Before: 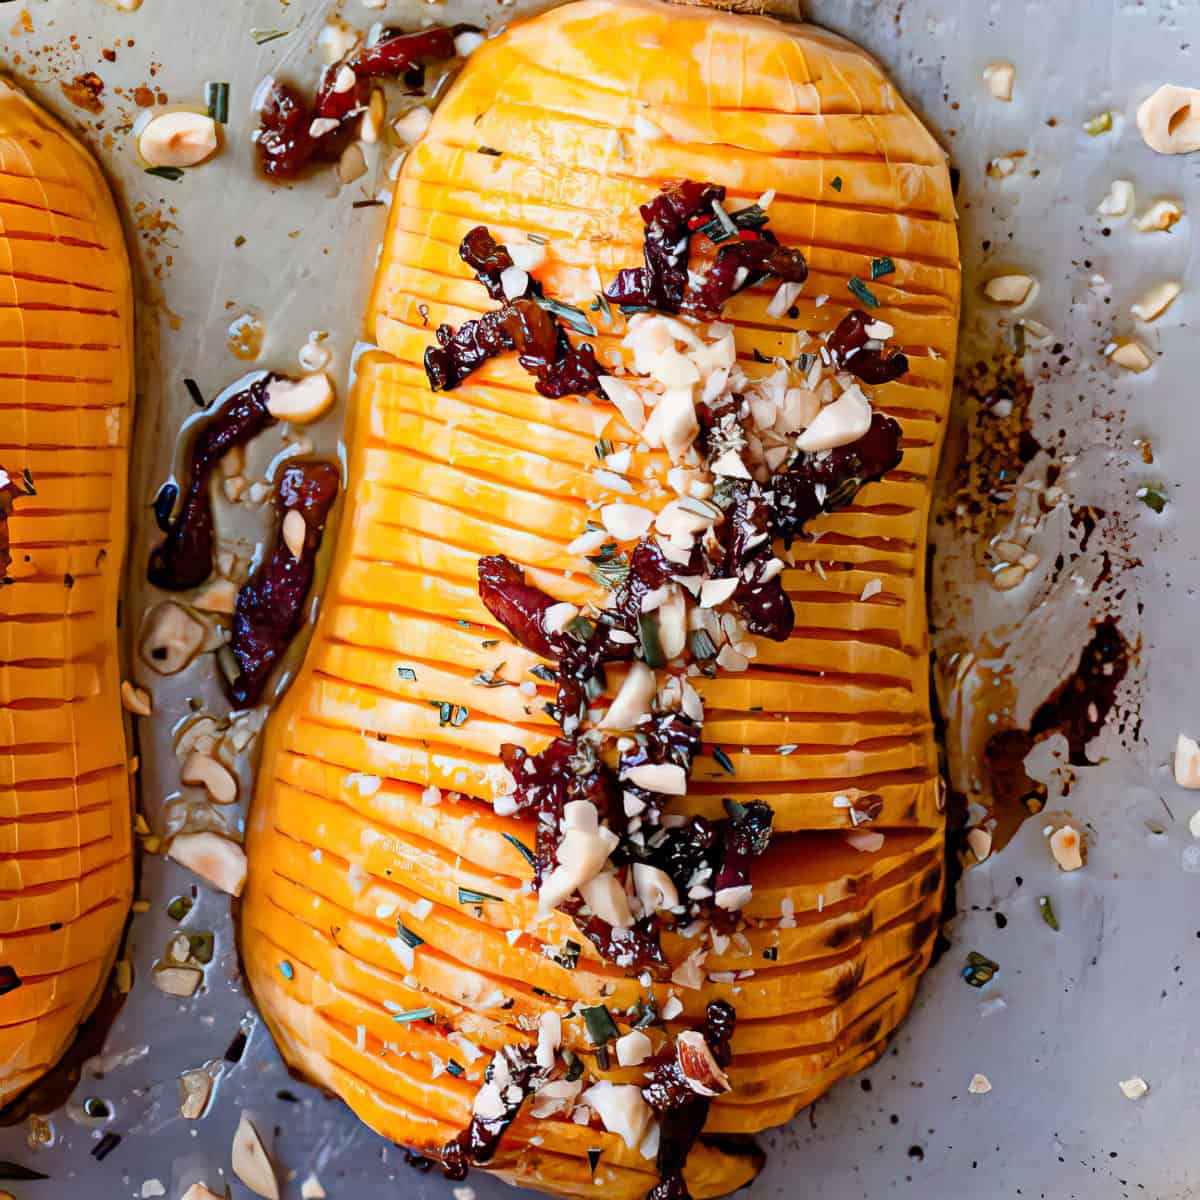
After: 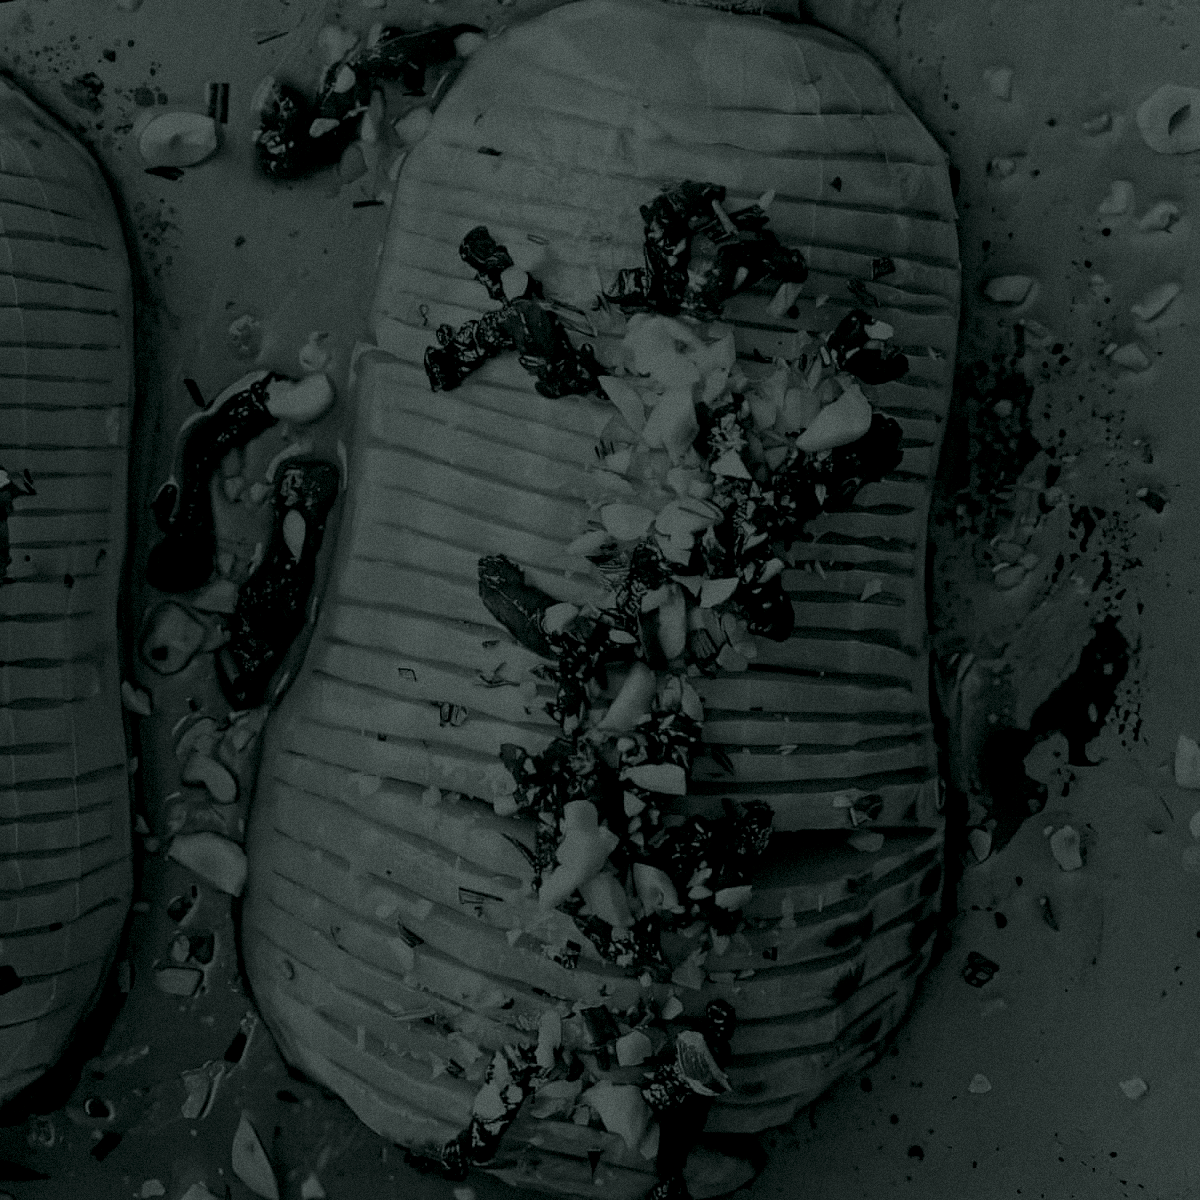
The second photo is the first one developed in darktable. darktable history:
grain: mid-tones bias 0%
colorize: hue 90°, saturation 19%, lightness 1.59%, version 1
